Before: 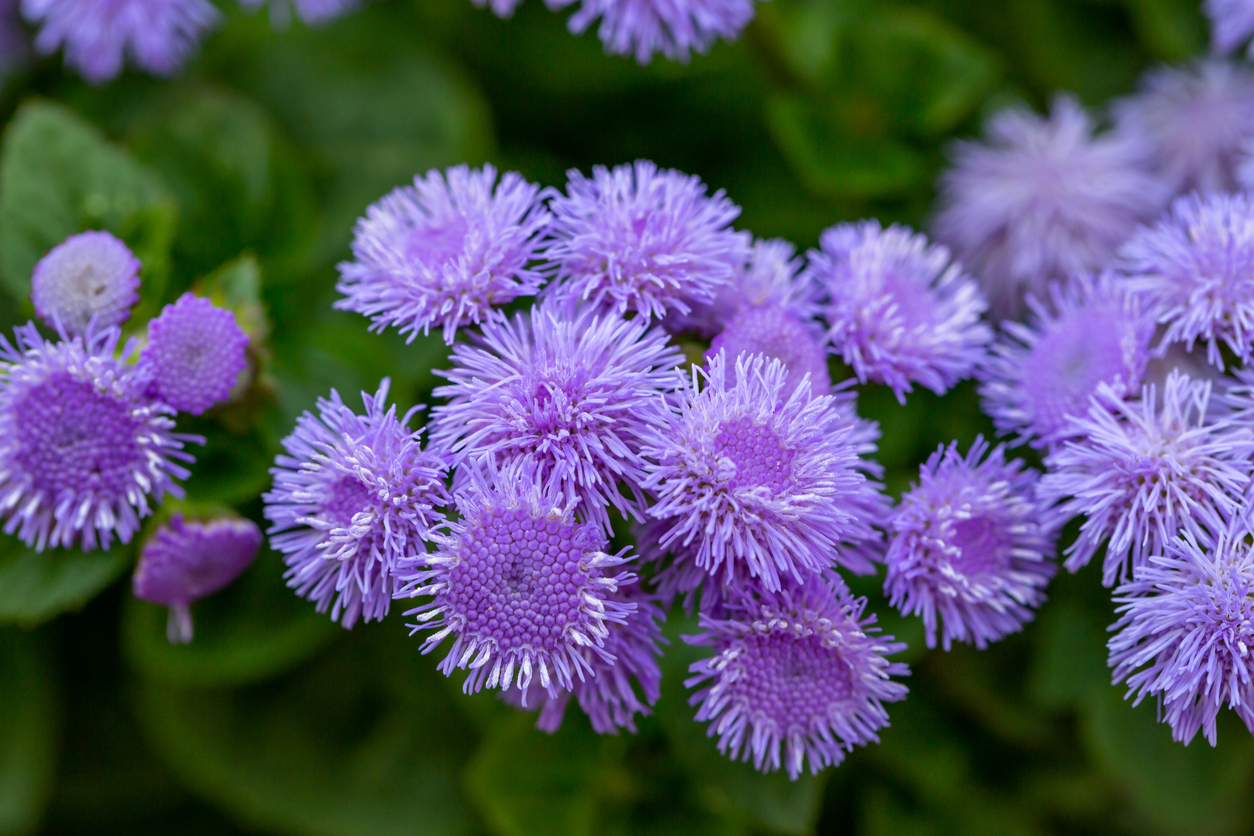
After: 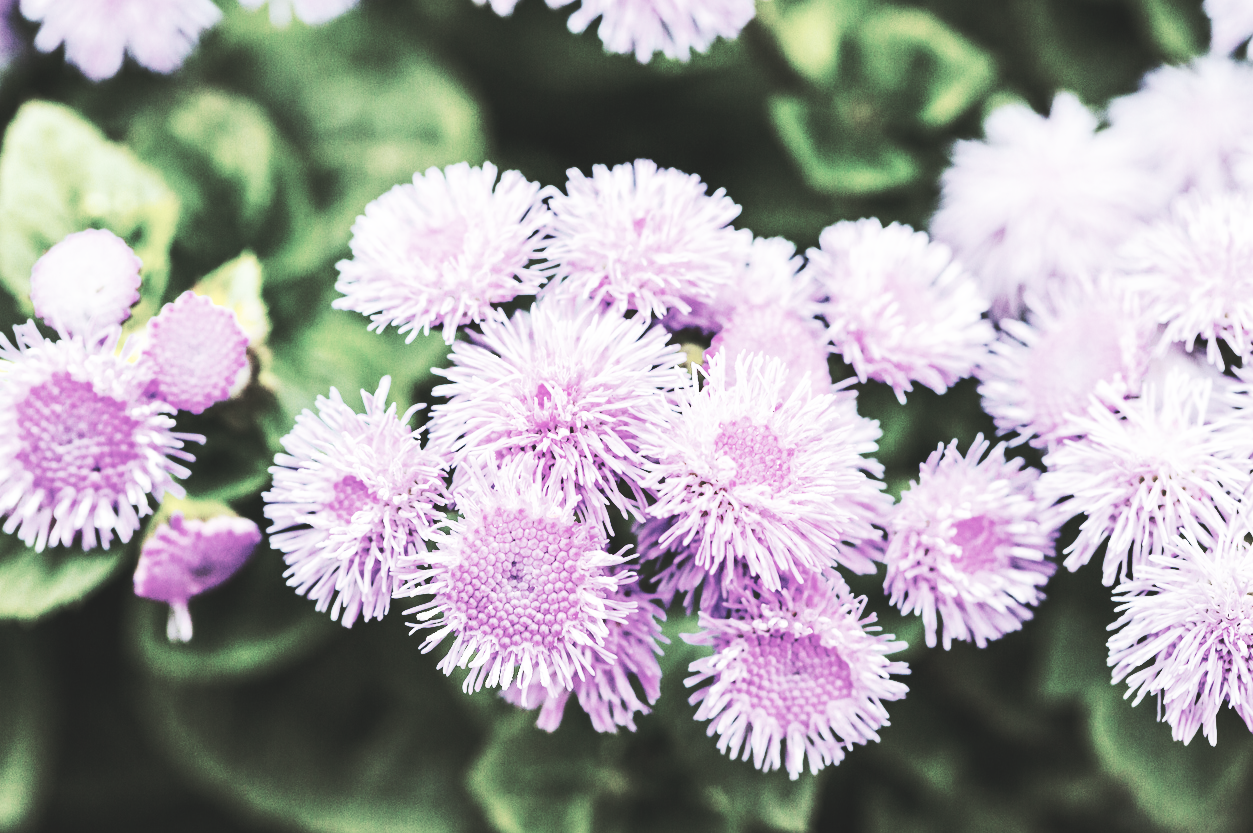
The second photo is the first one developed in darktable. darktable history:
crop: top 0.205%, bottom 0.104%
color zones: curves: ch1 [(0, 0.34) (0.143, 0.164) (0.286, 0.152) (0.429, 0.176) (0.571, 0.173) (0.714, 0.188) (0.857, 0.199) (1, 0.34)]
tone equalizer: -7 EV 0.16 EV, -6 EV 0.591 EV, -5 EV 1.18 EV, -4 EV 1.36 EV, -3 EV 1.16 EV, -2 EV 0.6 EV, -1 EV 0.159 EV, edges refinement/feathering 500, mask exposure compensation -1.57 EV, preserve details no
base curve: curves: ch0 [(0, 0.015) (0.085, 0.116) (0.134, 0.298) (0.19, 0.545) (0.296, 0.764) (0.599, 0.982) (1, 1)], preserve colors none
